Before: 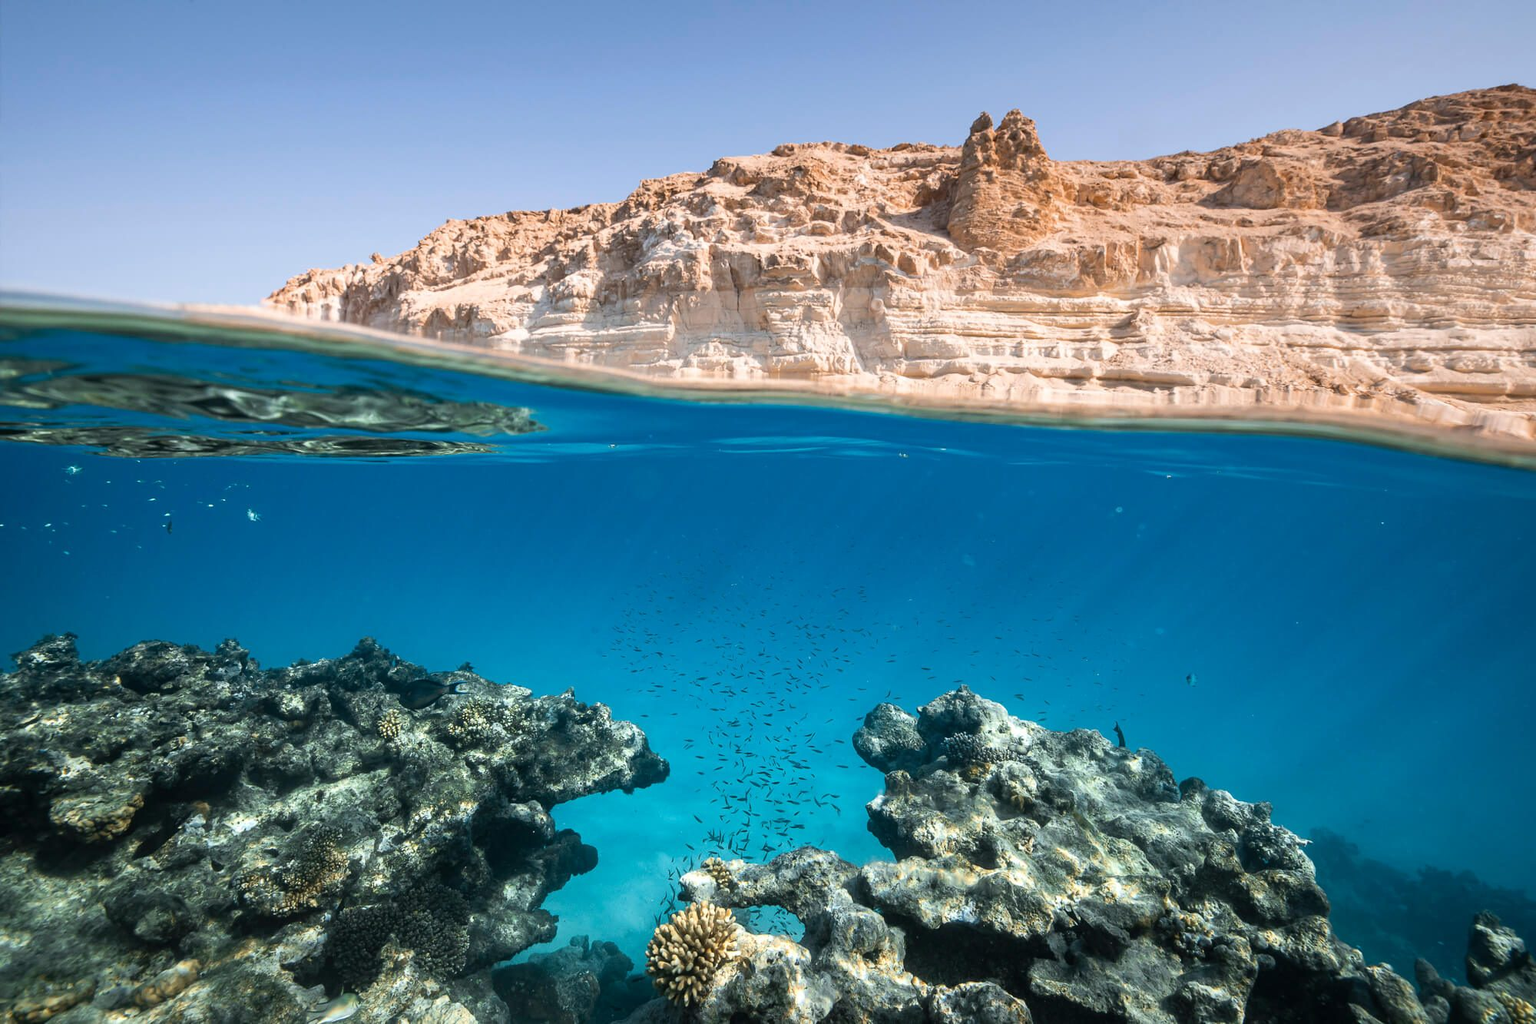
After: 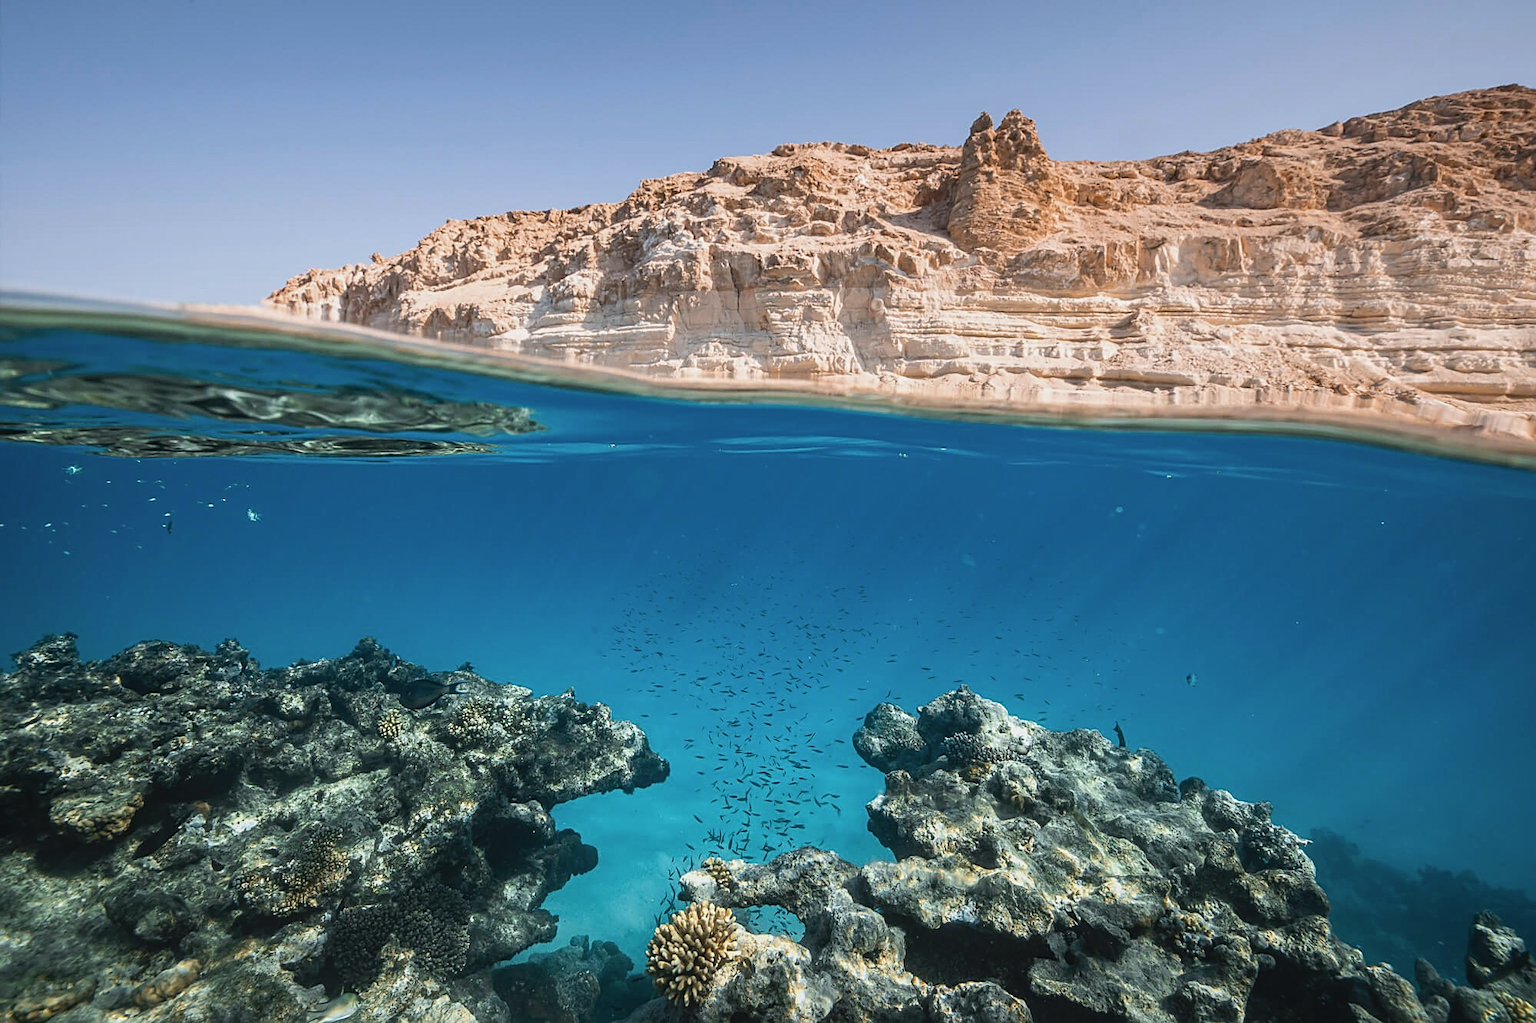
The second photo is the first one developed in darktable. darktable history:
sharpen: on, module defaults
local contrast: detail 109%
contrast brightness saturation: contrast -0.087, brightness -0.045, saturation -0.111
